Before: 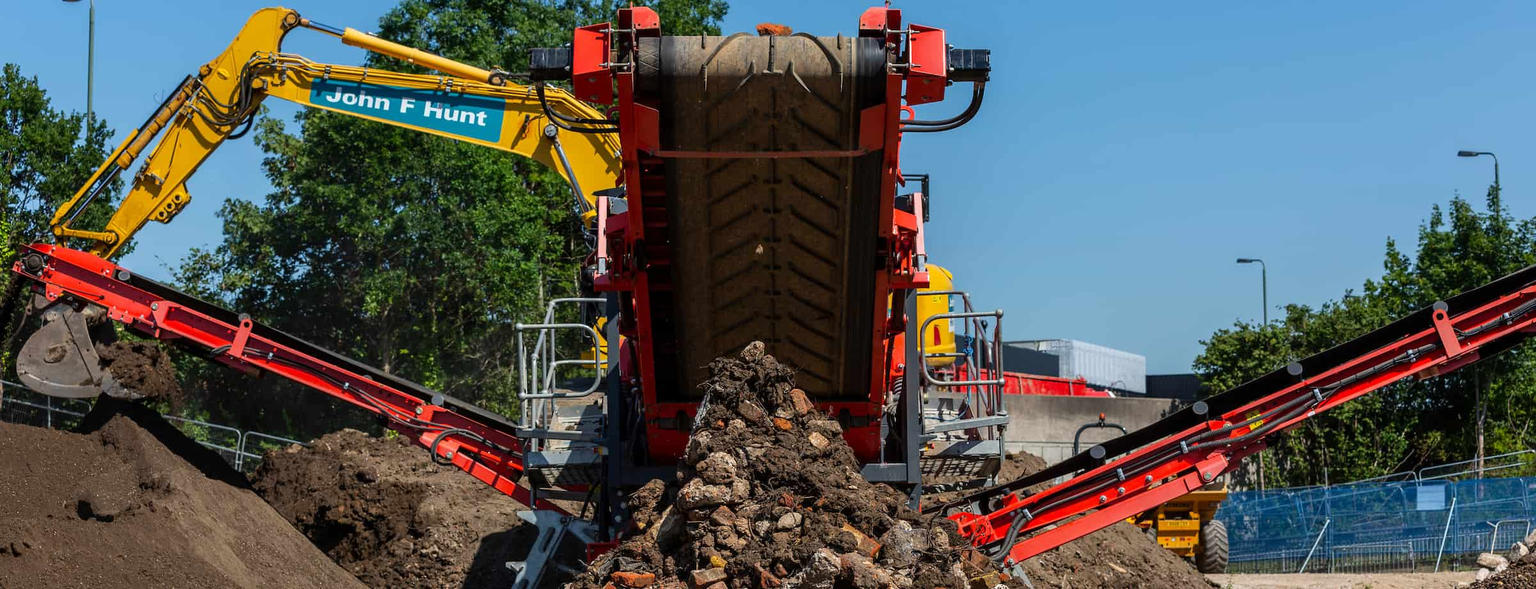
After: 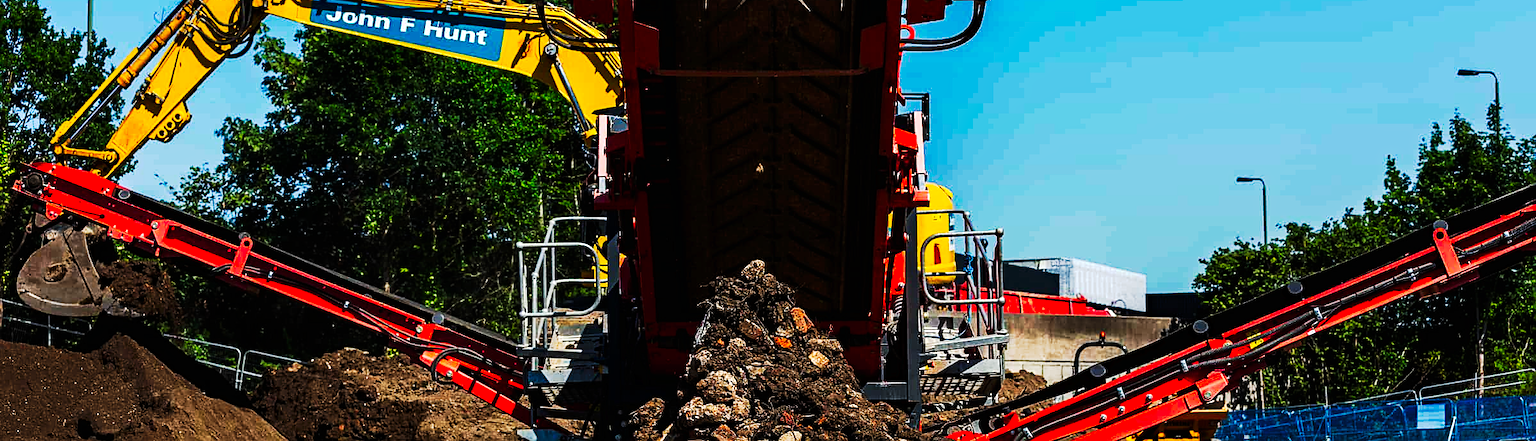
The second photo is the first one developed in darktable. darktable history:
crop: top 13.819%, bottom 11.169%
tone curve: curves: ch0 [(0, 0) (0.003, 0.005) (0.011, 0.006) (0.025, 0.004) (0.044, 0.004) (0.069, 0.007) (0.1, 0.014) (0.136, 0.018) (0.177, 0.034) (0.224, 0.065) (0.277, 0.089) (0.335, 0.143) (0.399, 0.219) (0.468, 0.327) (0.543, 0.455) (0.623, 0.63) (0.709, 0.786) (0.801, 0.87) (0.898, 0.922) (1, 1)], preserve colors none
exposure: black level correction 0, exposure 0.3 EV, compensate highlight preservation false
haze removal: strength 0.29, distance 0.25, compatibility mode true, adaptive false
sharpen: on, module defaults
